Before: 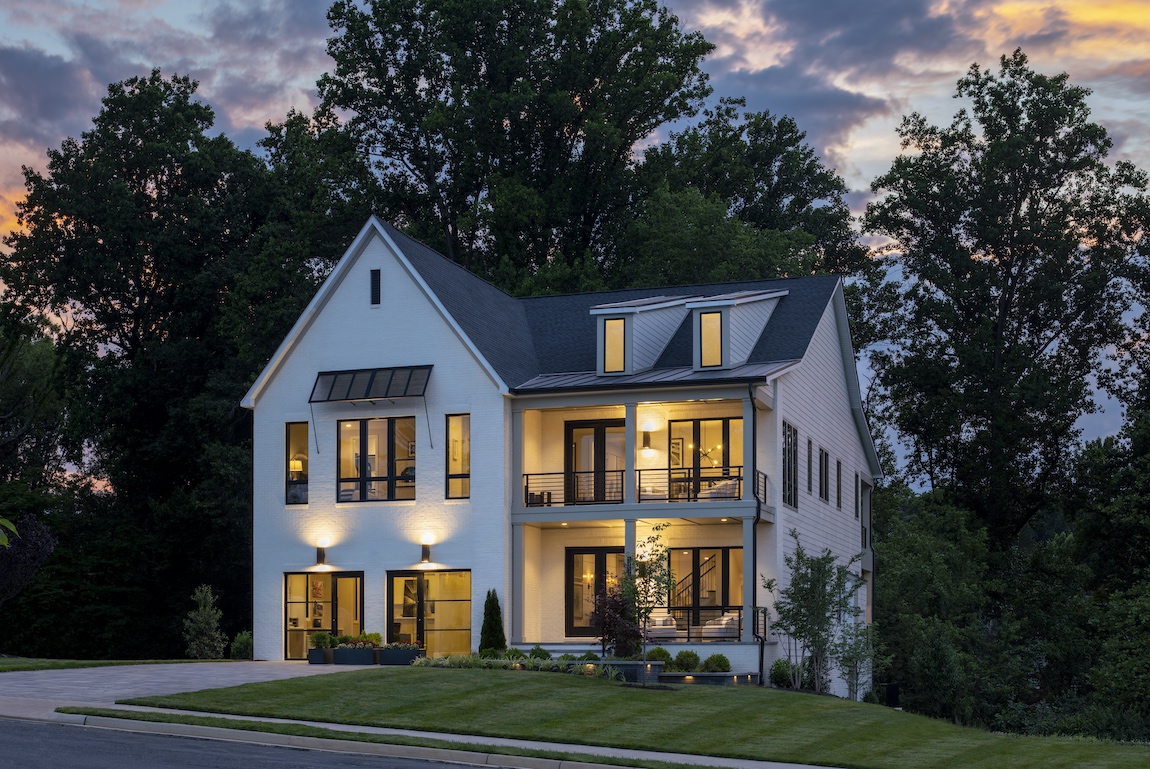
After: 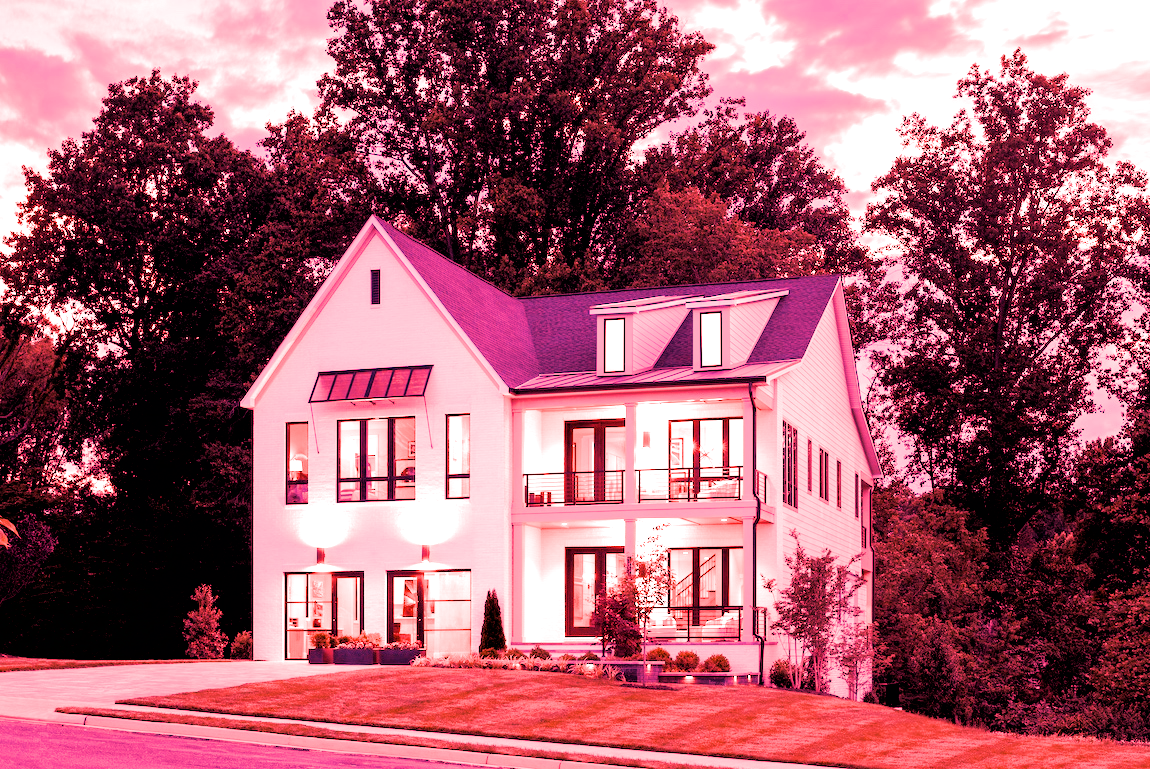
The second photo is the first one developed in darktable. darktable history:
white balance: red 4.26, blue 1.802
filmic rgb: black relative exposure -5 EV, hardness 2.88, contrast 1.1, highlights saturation mix -20%
